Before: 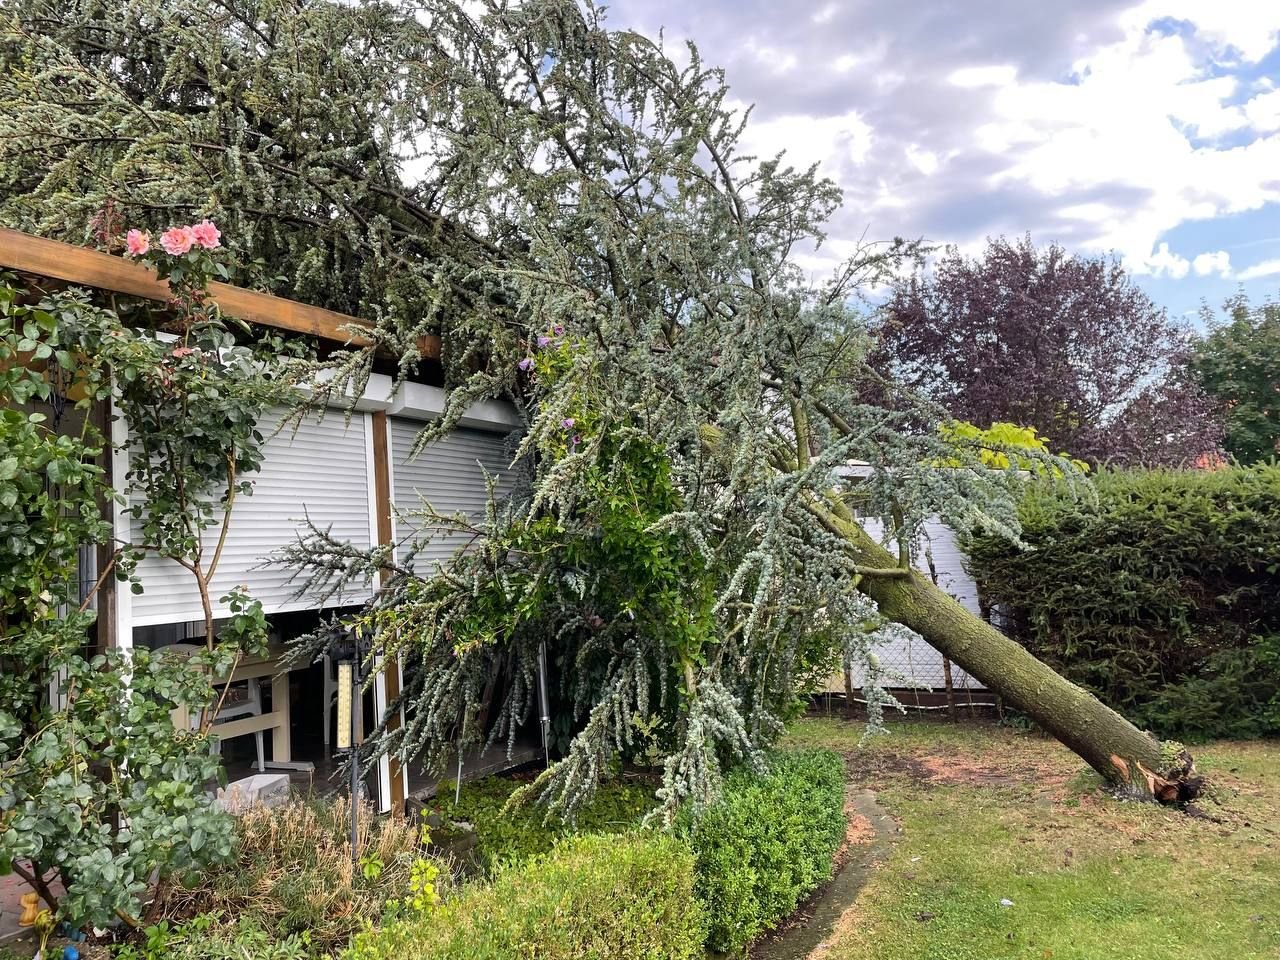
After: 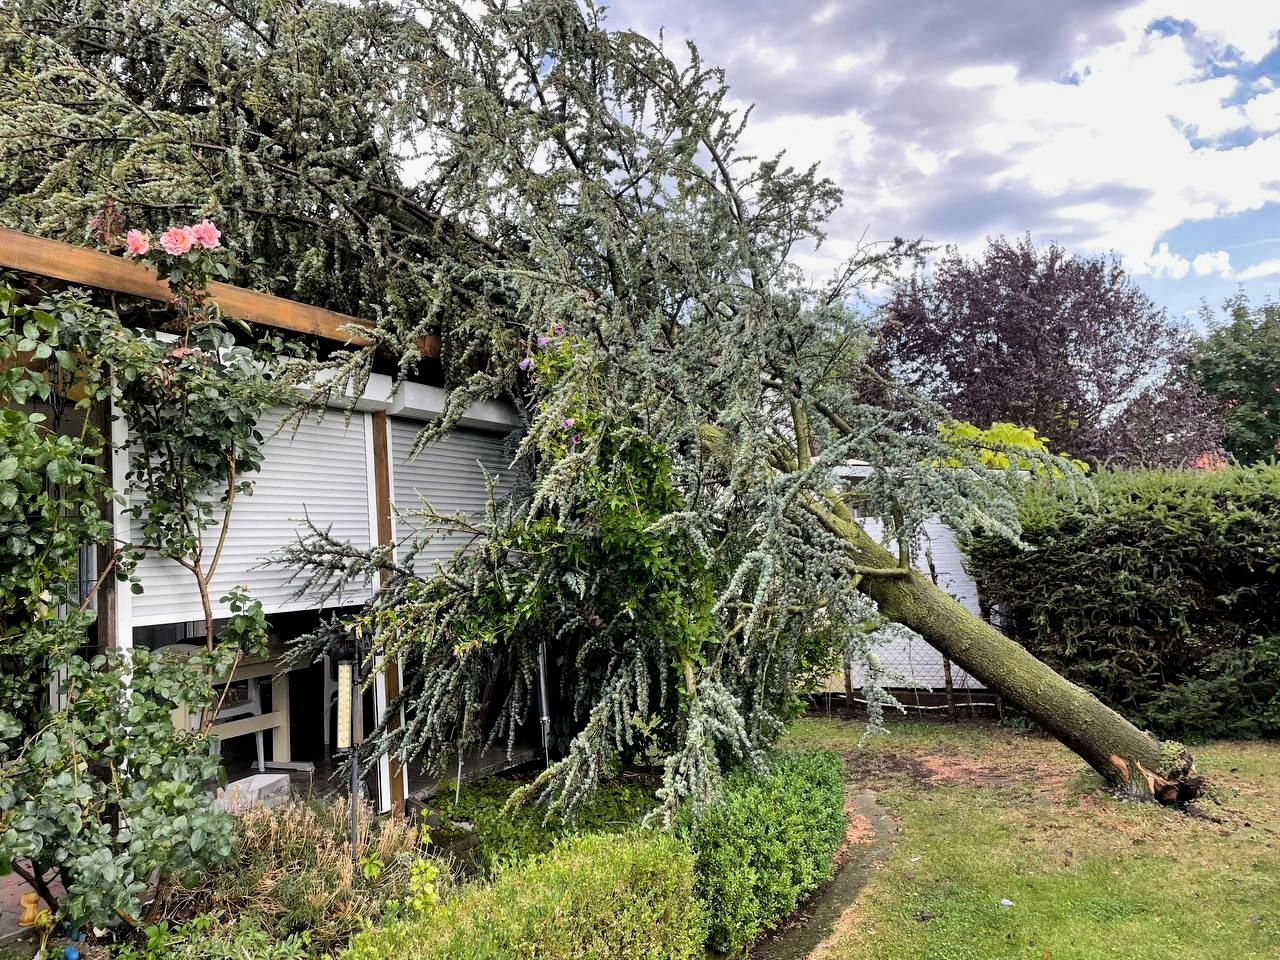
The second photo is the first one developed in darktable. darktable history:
filmic rgb: black relative exposure -12.8 EV, white relative exposure 2.8 EV, threshold 3 EV, target black luminance 0%, hardness 8.54, latitude 70.41%, contrast 1.133, shadows ↔ highlights balance -0.395%, color science v4 (2020), enable highlight reconstruction true
shadows and highlights: low approximation 0.01, soften with gaussian
